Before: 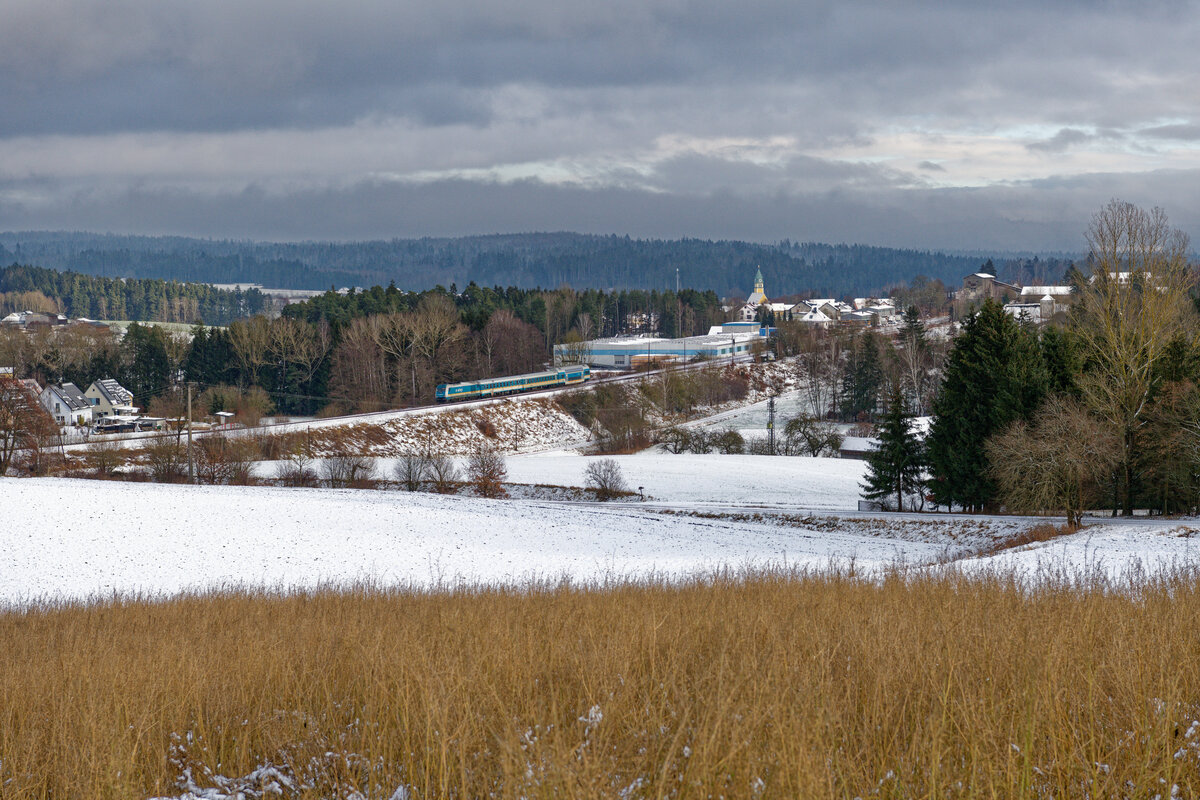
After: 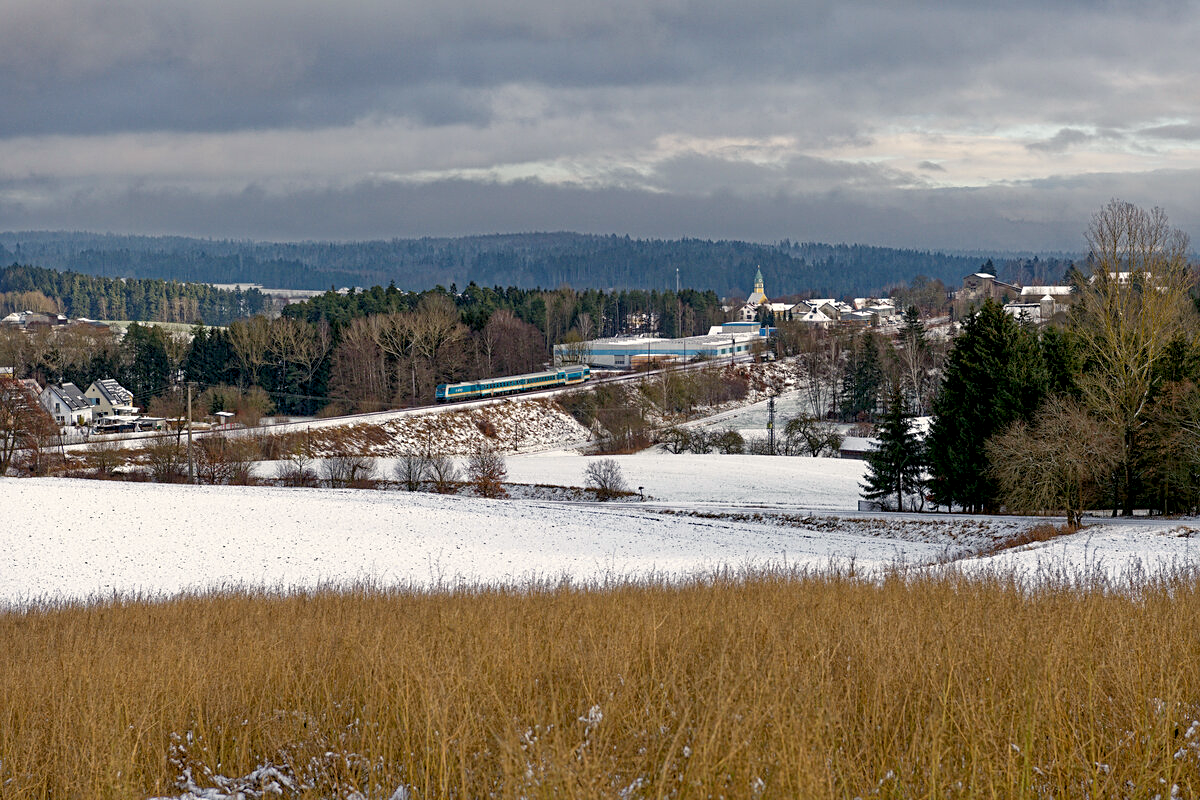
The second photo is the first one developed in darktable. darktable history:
sharpen: radius 2.521, amount 0.318
color balance rgb: highlights gain › chroma 2.191%, highlights gain › hue 74.61°, global offset › luminance -0.853%, linear chroma grading › global chroma 0.998%, perceptual saturation grading › global saturation 0.037%
